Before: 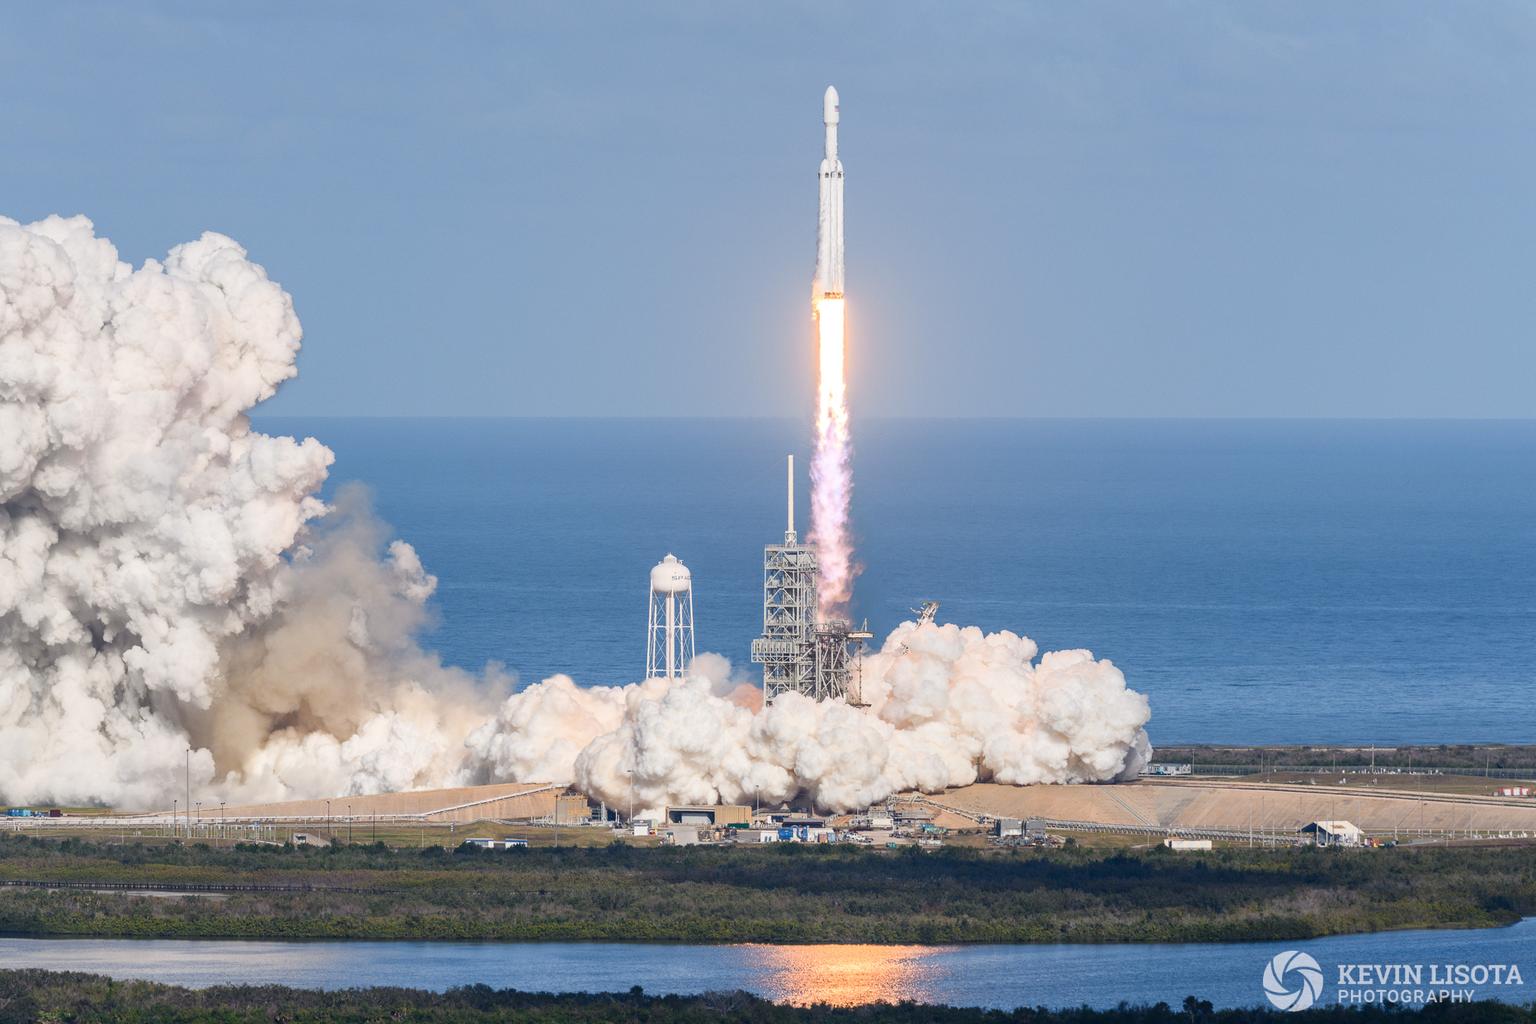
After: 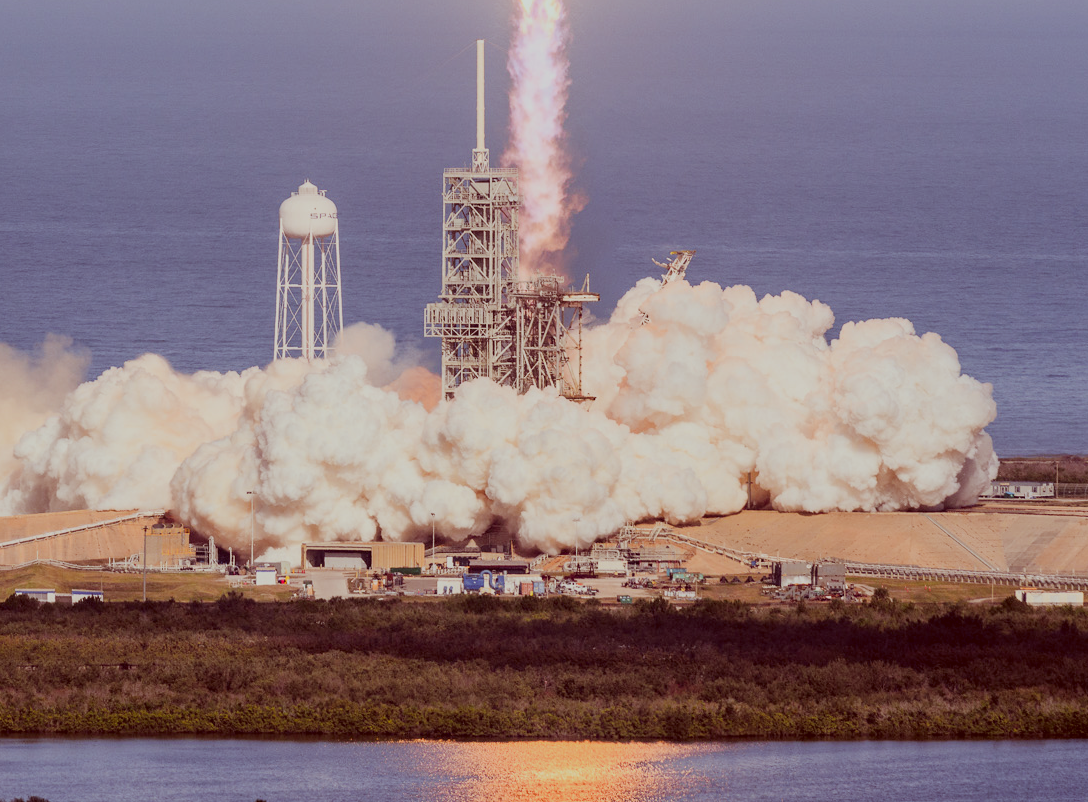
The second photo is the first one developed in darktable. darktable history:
crop: left 29.672%, top 41.786%, right 20.851%, bottom 3.487%
color correction: highlights a* -7.23, highlights b* -0.161, shadows a* 20.08, shadows b* 11.73
rgb levels: mode RGB, independent channels, levels [[0, 0.5, 1], [0, 0.521, 1], [0, 0.536, 1]]
filmic rgb: black relative exposure -7.65 EV, white relative exposure 4.56 EV, hardness 3.61
